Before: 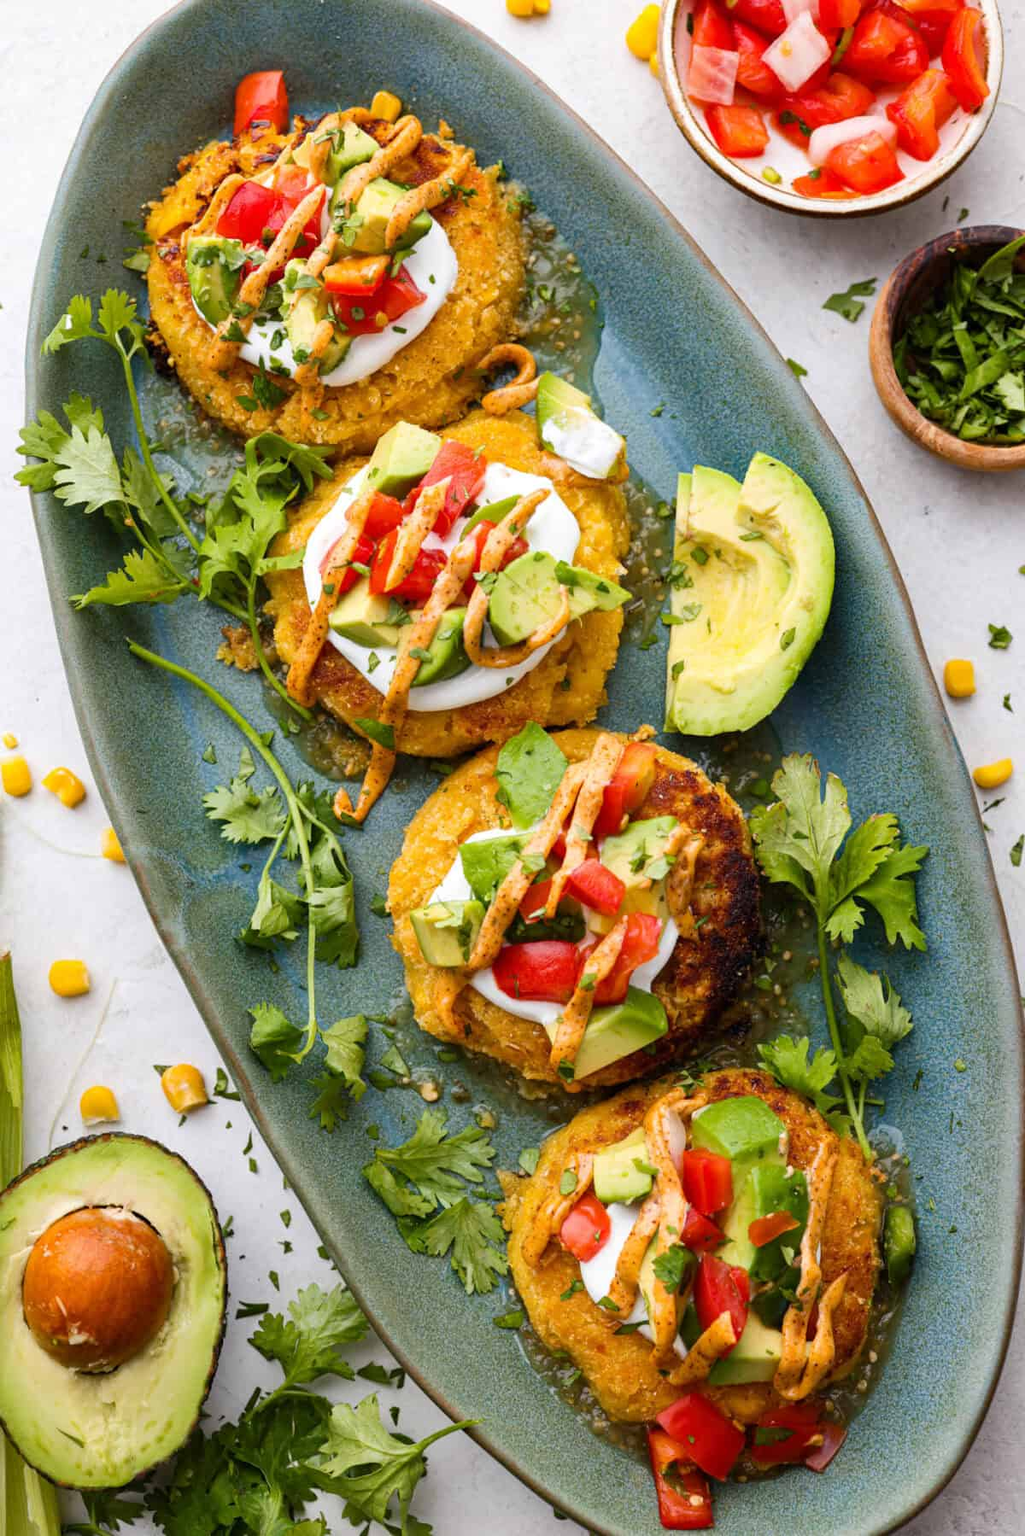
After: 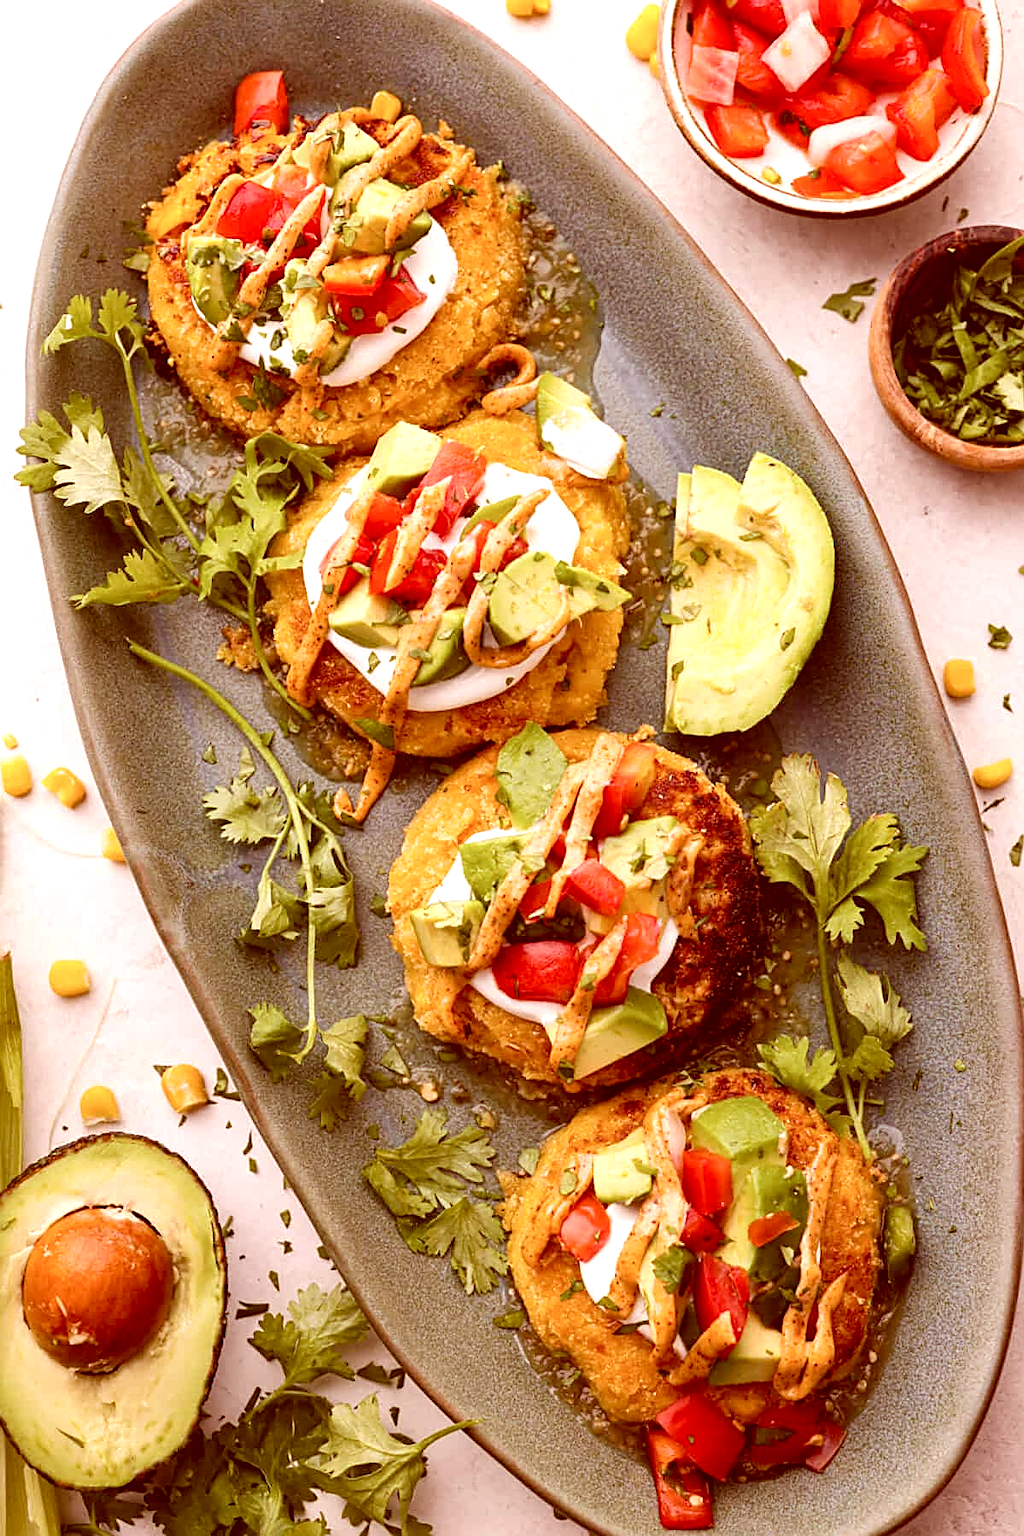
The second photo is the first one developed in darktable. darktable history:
shadows and highlights: radius 111.59, shadows 51.16, white point adjustment 9.03, highlights -5.37, soften with gaussian
sharpen: on, module defaults
color correction: highlights a* 9.12, highlights b* 8.49, shadows a* 39.94, shadows b* 39.61, saturation 0.818
